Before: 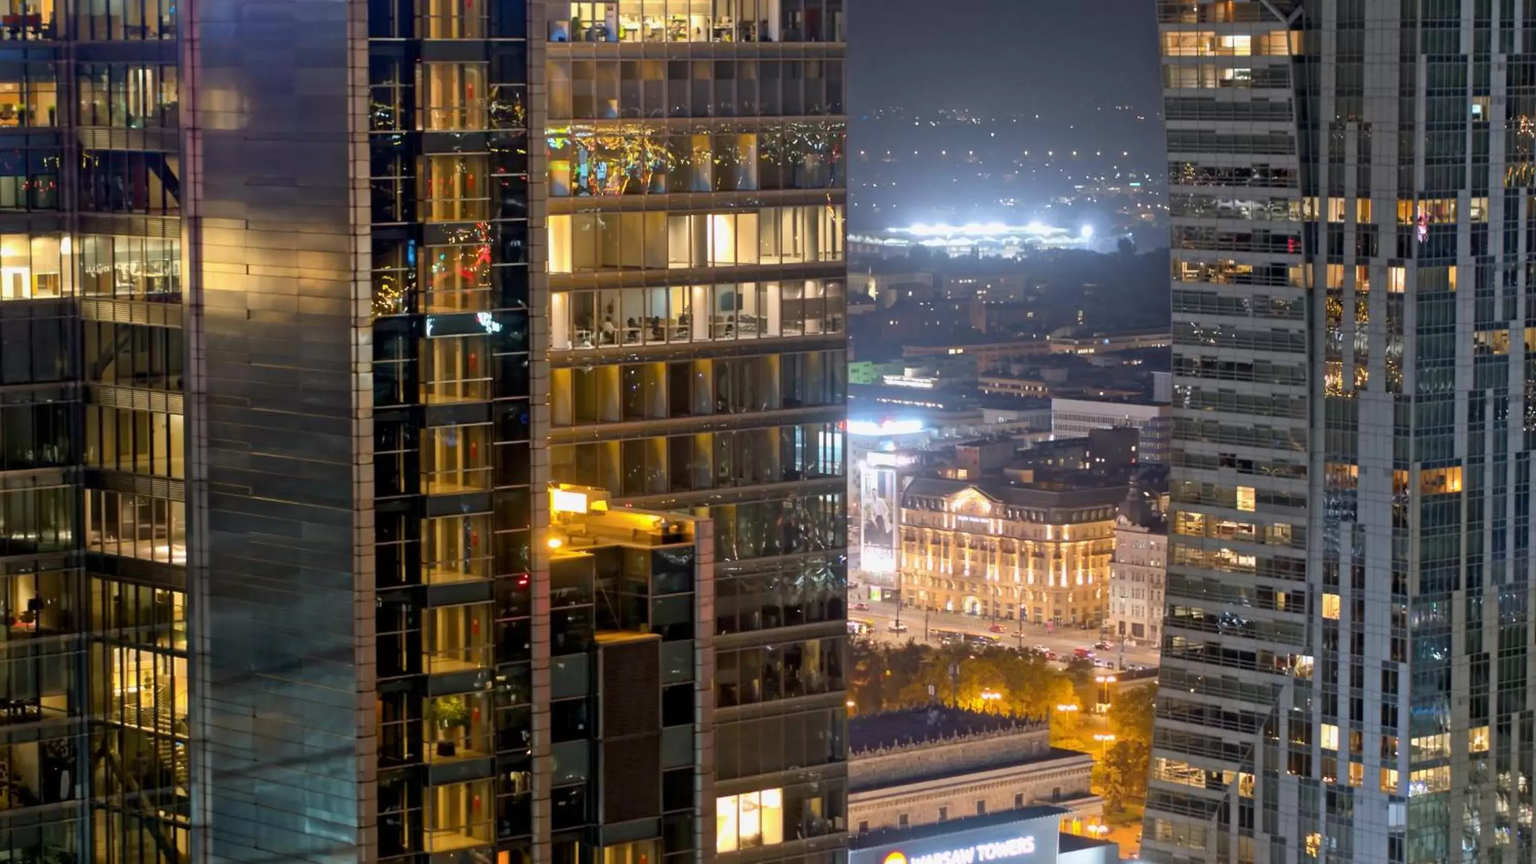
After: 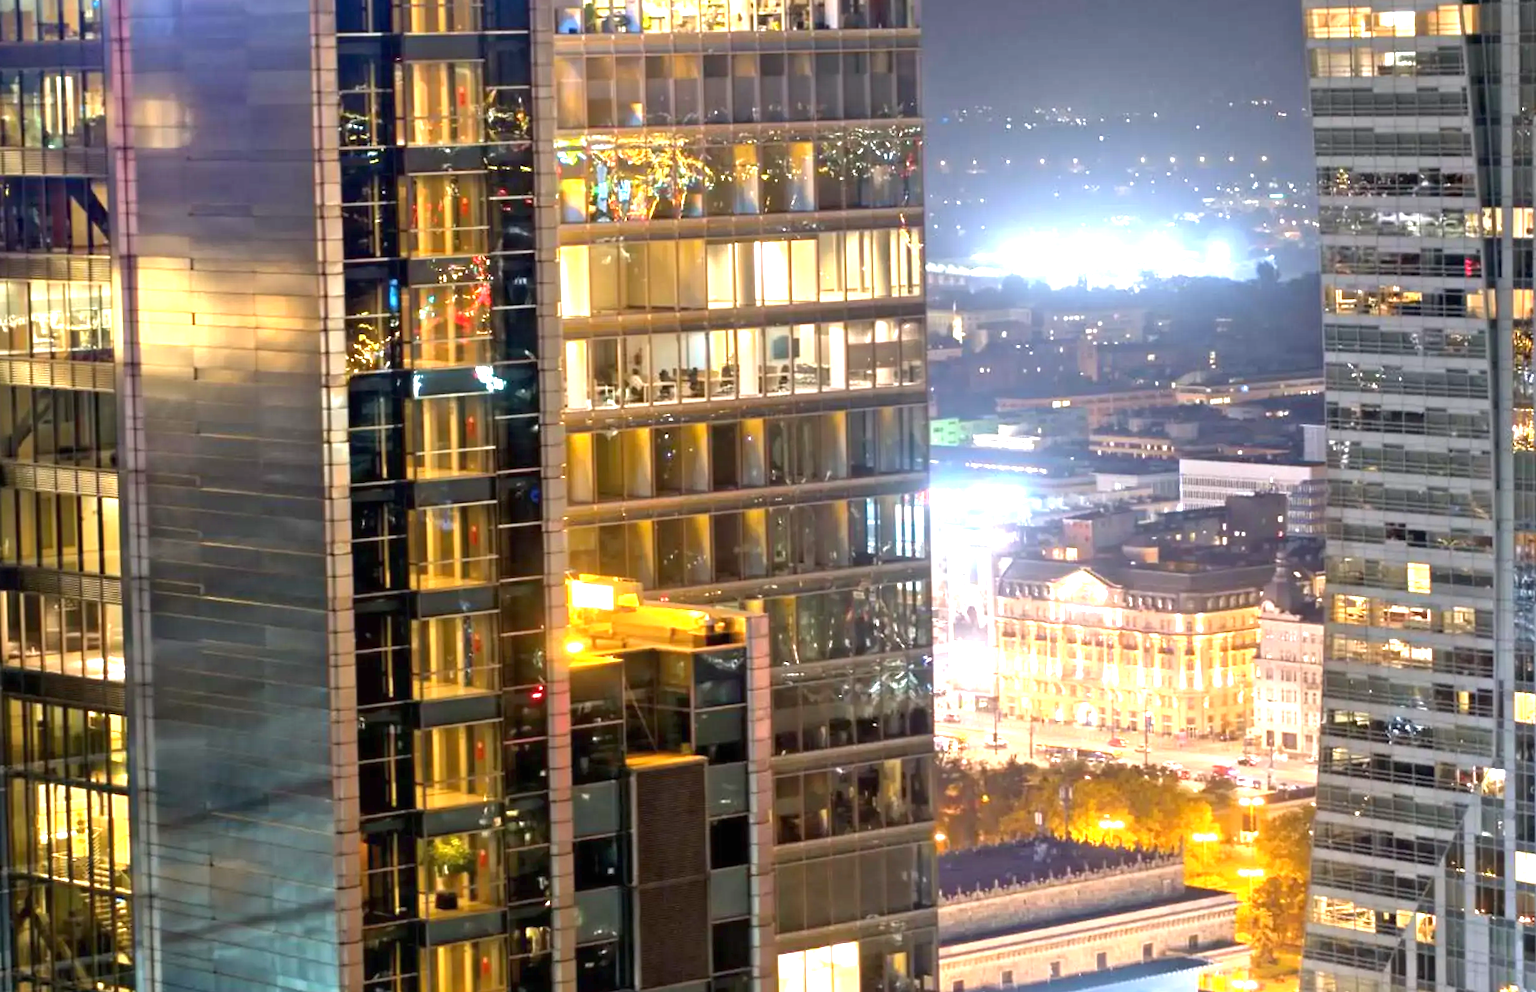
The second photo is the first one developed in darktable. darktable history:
crop and rotate: angle 1°, left 4.281%, top 0.642%, right 11.383%, bottom 2.486%
exposure: black level correction 0, exposure 1.45 EV, compensate exposure bias true, compensate highlight preservation false
